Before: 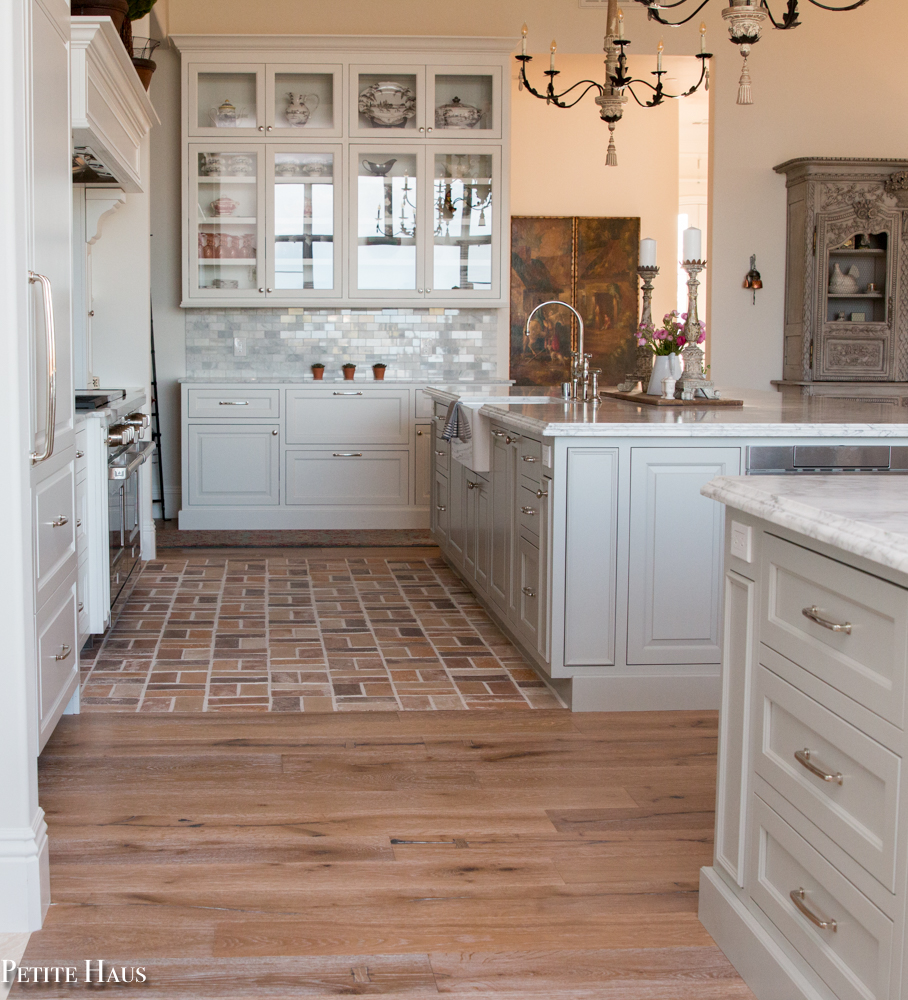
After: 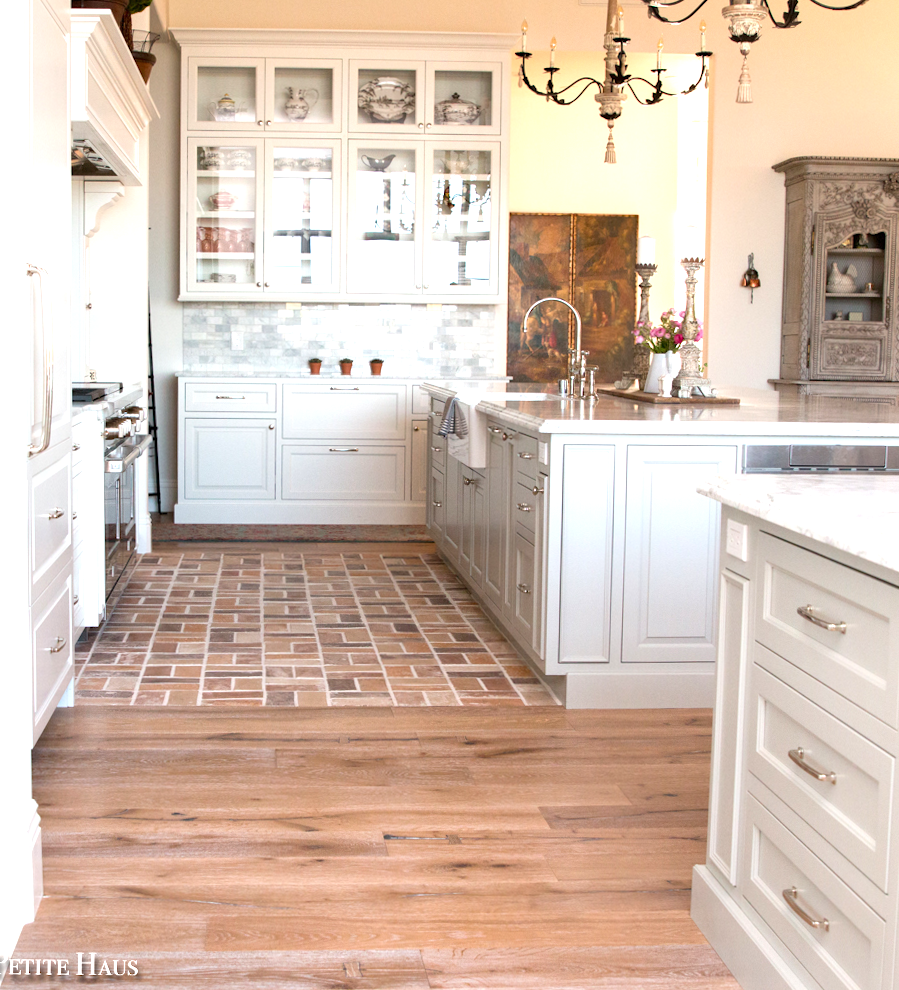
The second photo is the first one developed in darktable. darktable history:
crop and rotate: angle -0.5°
exposure: exposure 1 EV, compensate highlight preservation false
